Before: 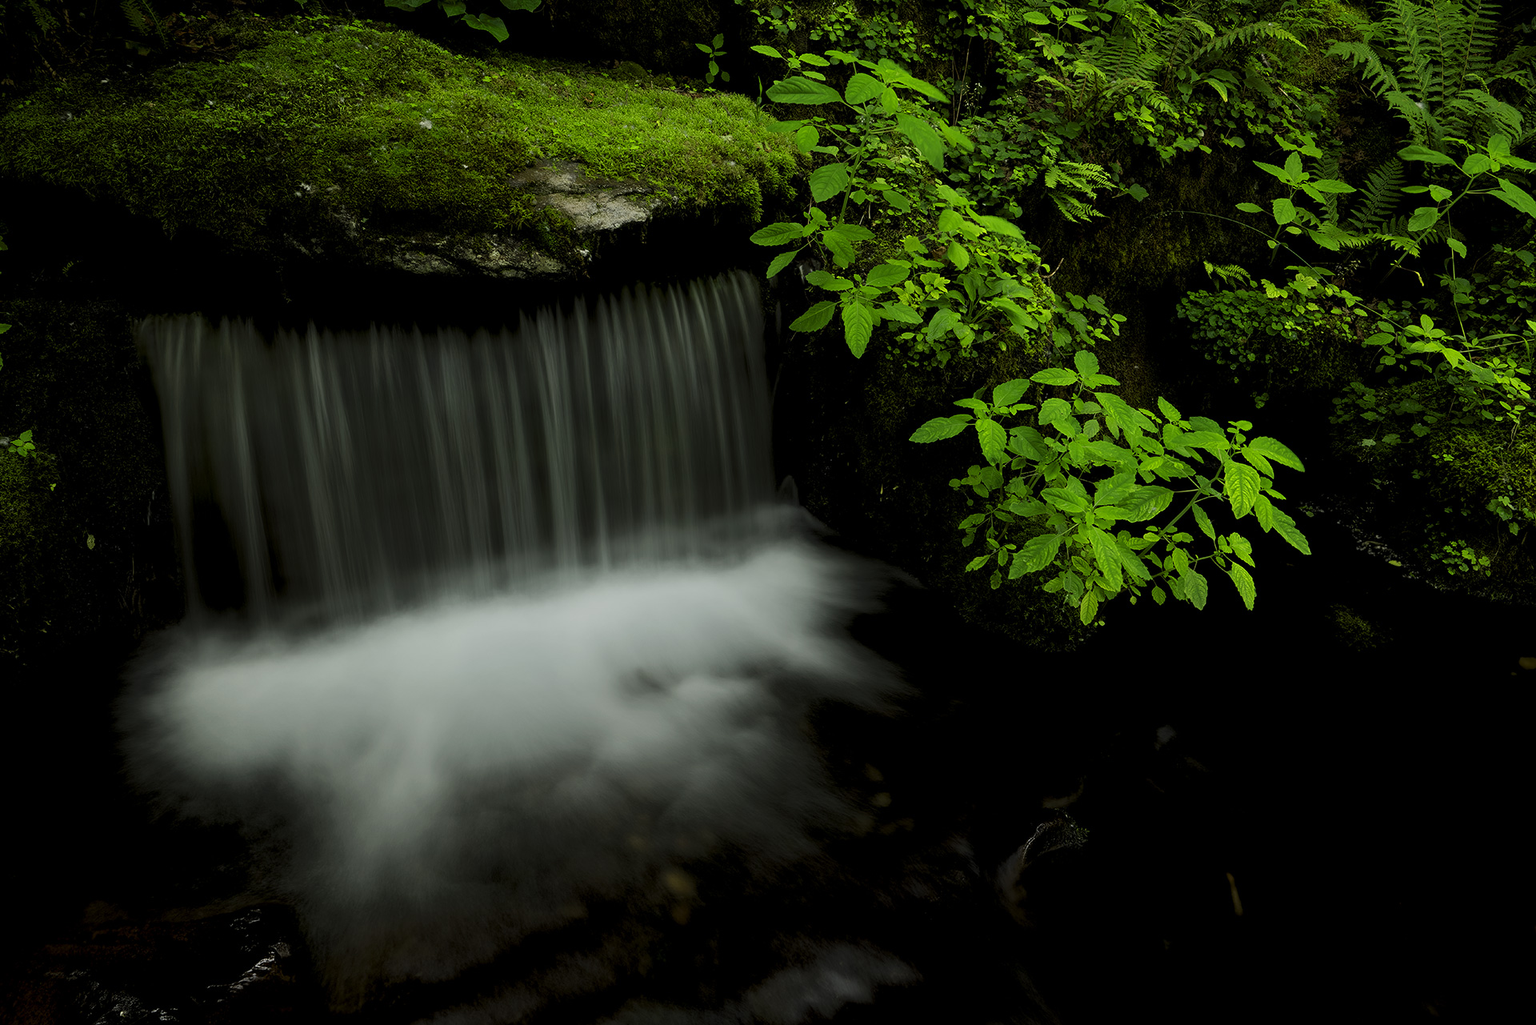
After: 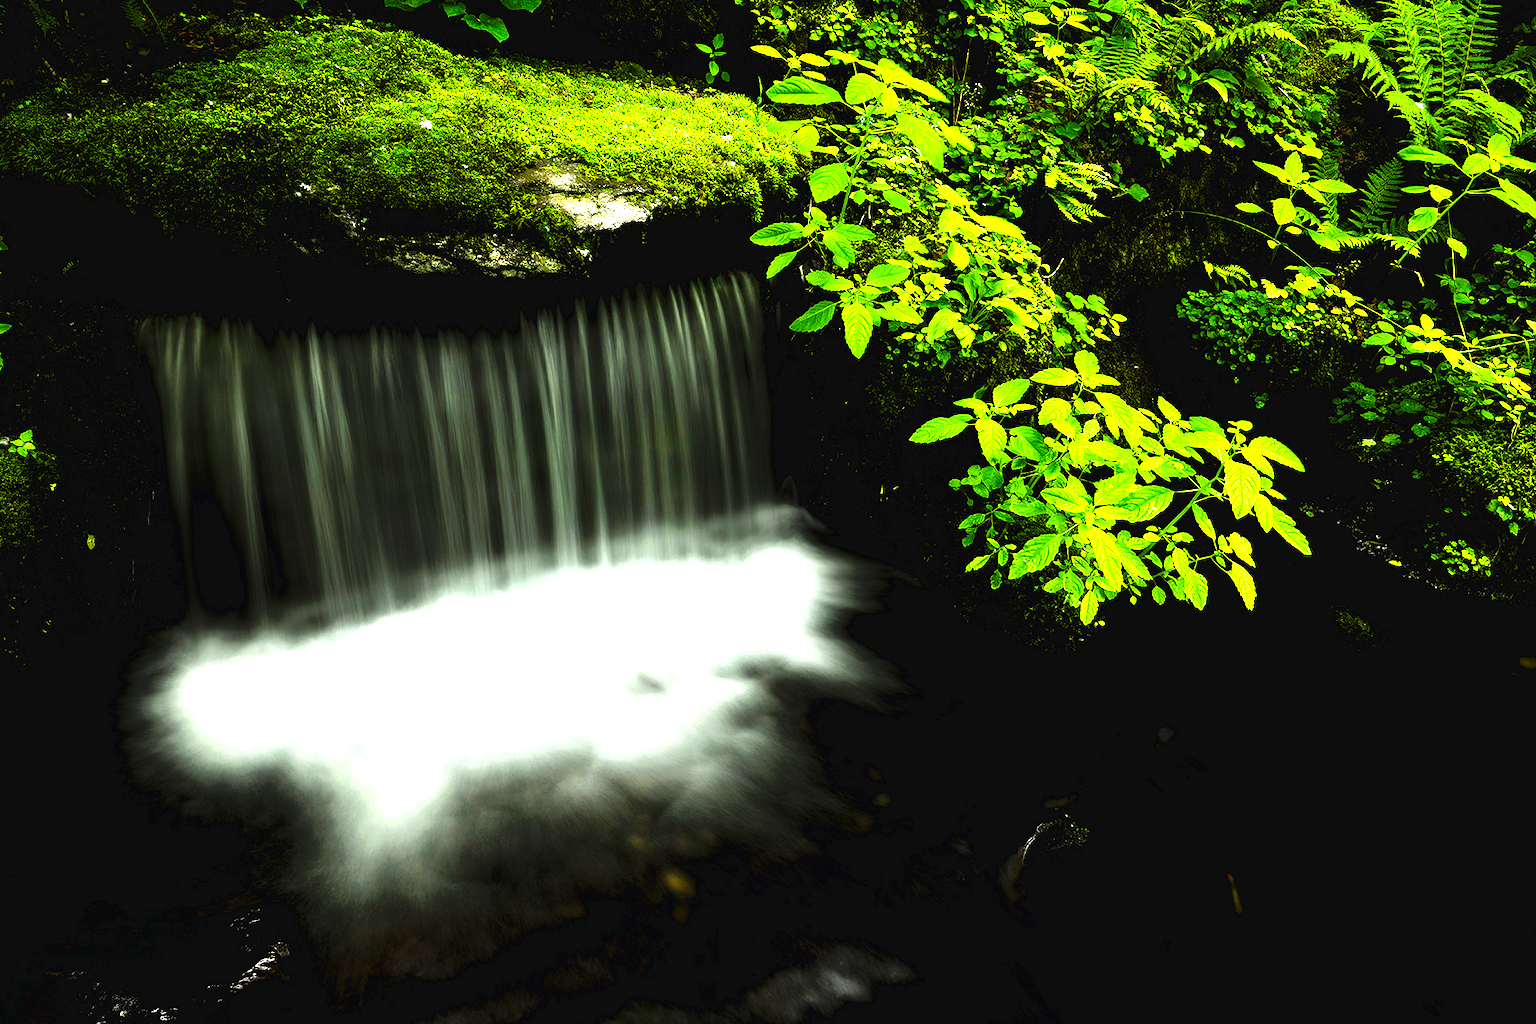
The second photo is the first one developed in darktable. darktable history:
base curve: curves: ch0 [(0, 0.003) (0.001, 0.002) (0.006, 0.004) (0.02, 0.022) (0.048, 0.086) (0.094, 0.234) (0.162, 0.431) (0.258, 0.629) (0.385, 0.8) (0.548, 0.918) (0.751, 0.988) (1, 1)], preserve colors none
levels: levels [0, 0.352, 0.703]
